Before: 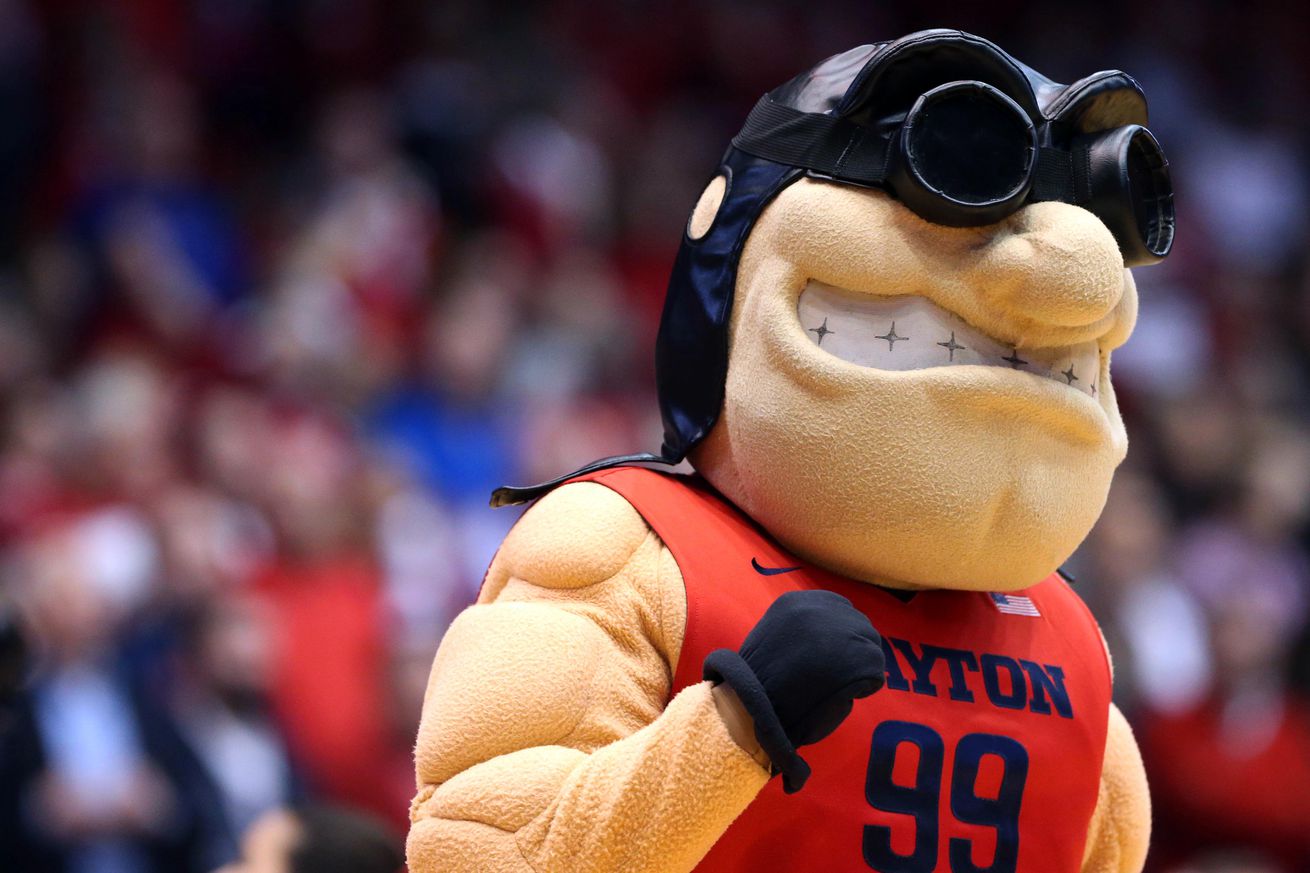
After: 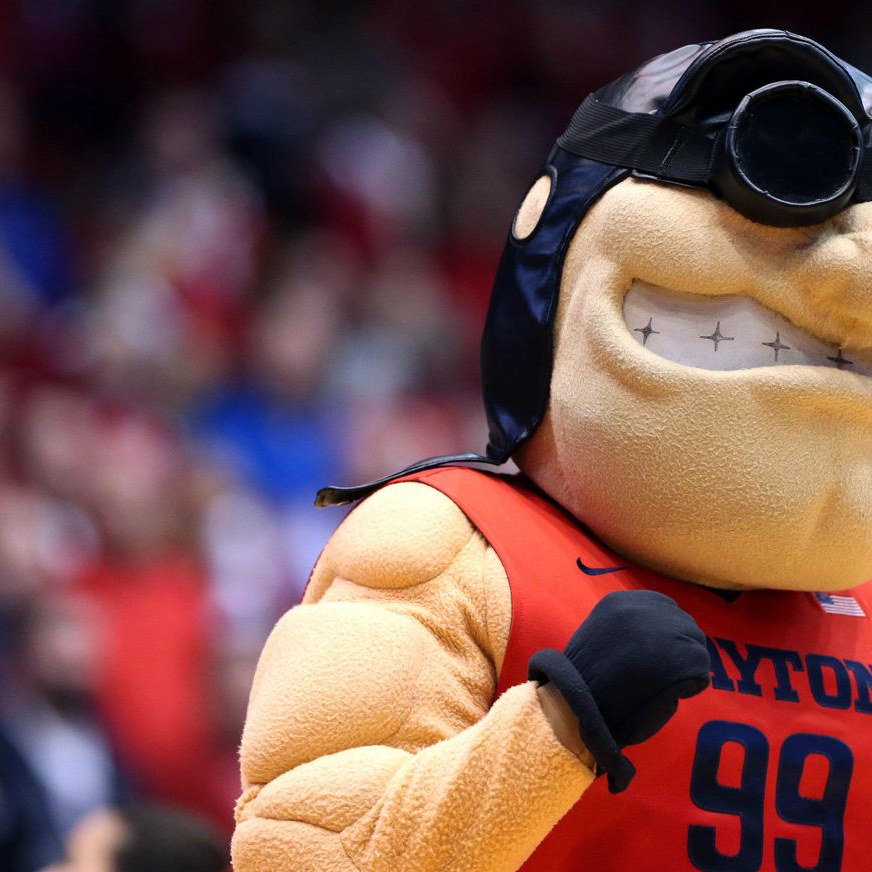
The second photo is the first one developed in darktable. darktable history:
crop and rotate: left 13.365%, right 20.003%
